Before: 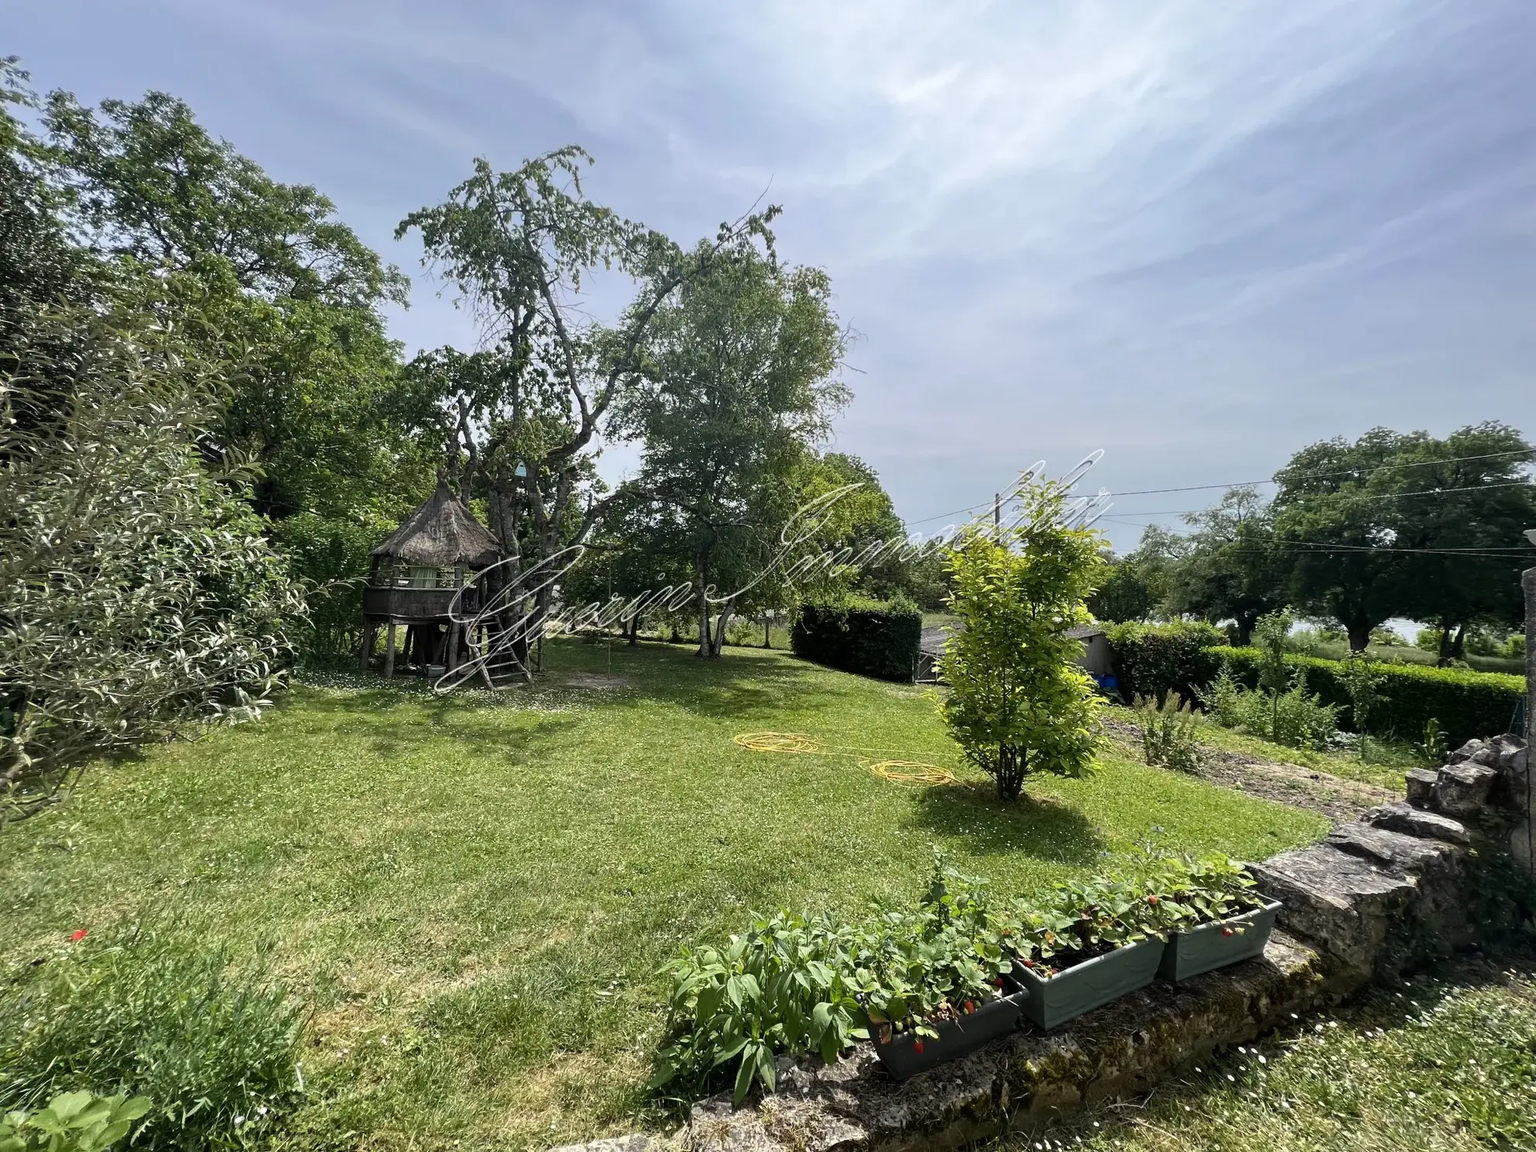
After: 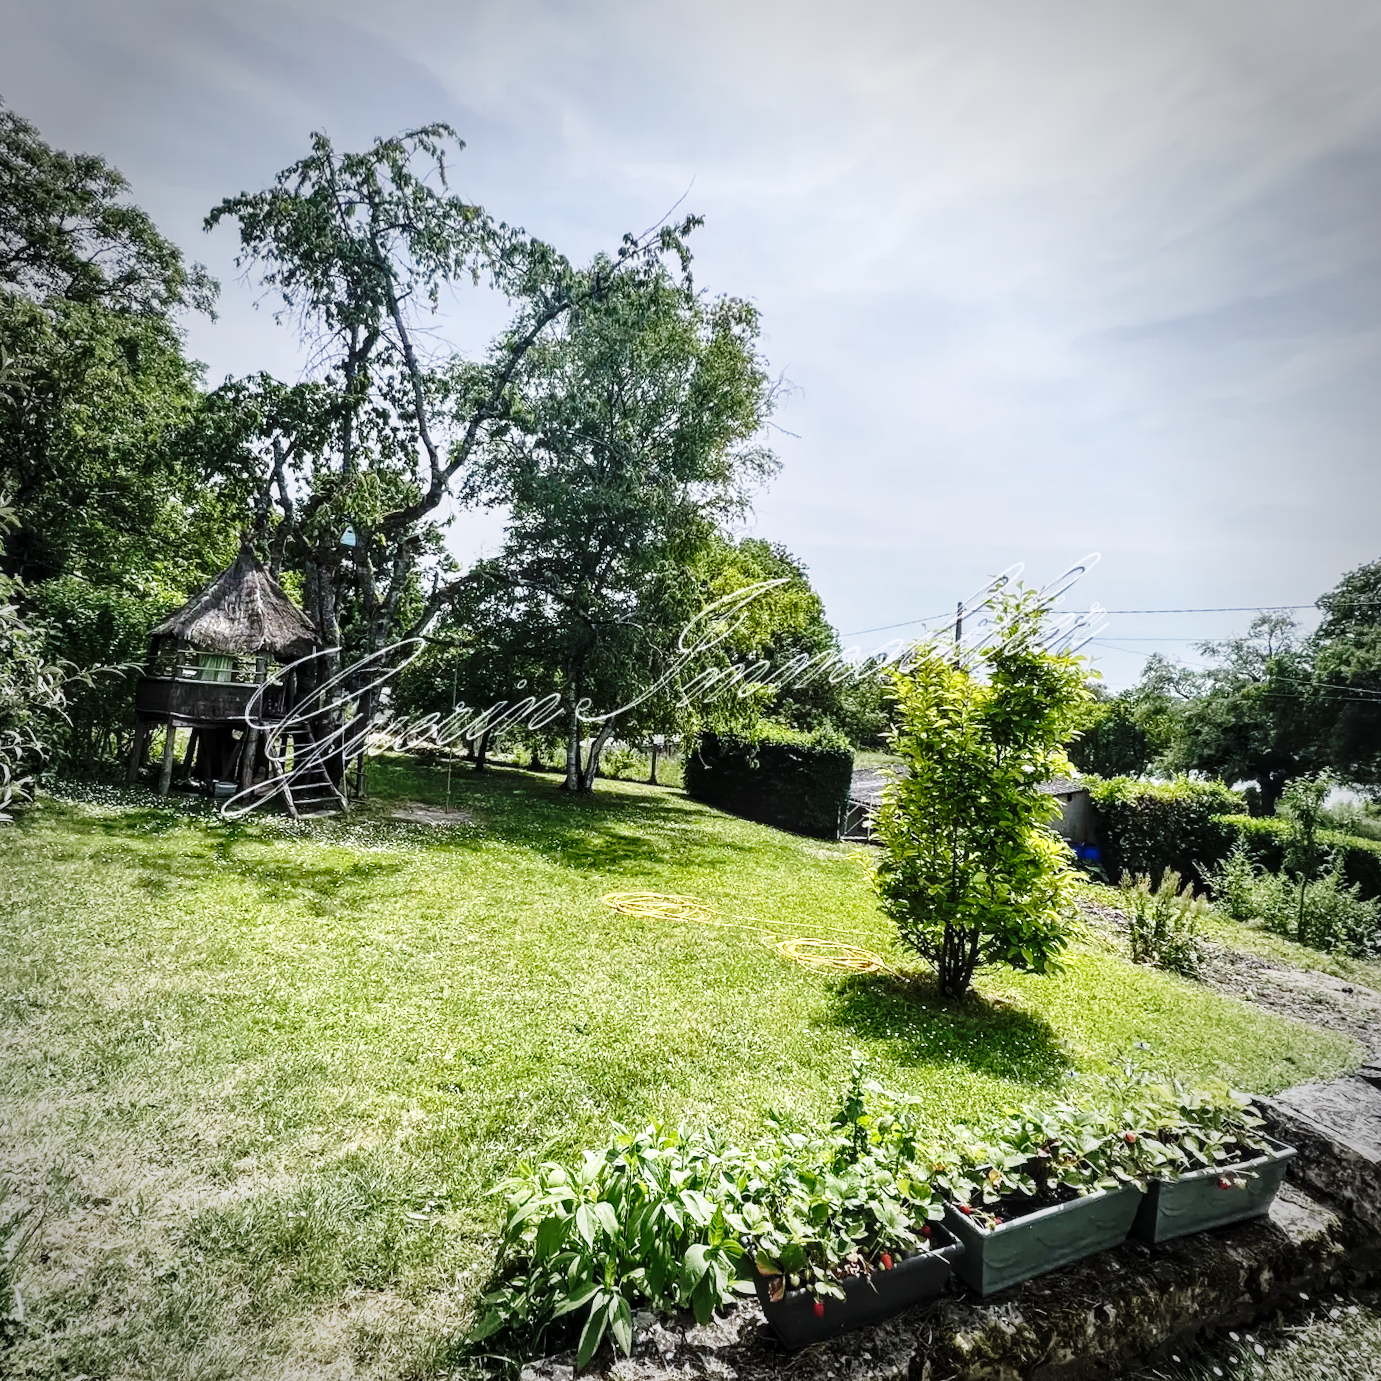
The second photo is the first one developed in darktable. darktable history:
local contrast: detail 130%
white balance: red 0.984, blue 1.059
crop and rotate: angle -3.27°, left 14.277%, top 0.028%, right 10.766%, bottom 0.028%
vignetting: fall-off start 71.74%
exposure: black level correction 0, exposure 0.4 EV, compensate exposure bias true, compensate highlight preservation false
graduated density: rotation -0.352°, offset 57.64
base curve: curves: ch0 [(0, 0) (0.04, 0.03) (0.133, 0.232) (0.448, 0.748) (0.843, 0.968) (1, 1)], preserve colors none
